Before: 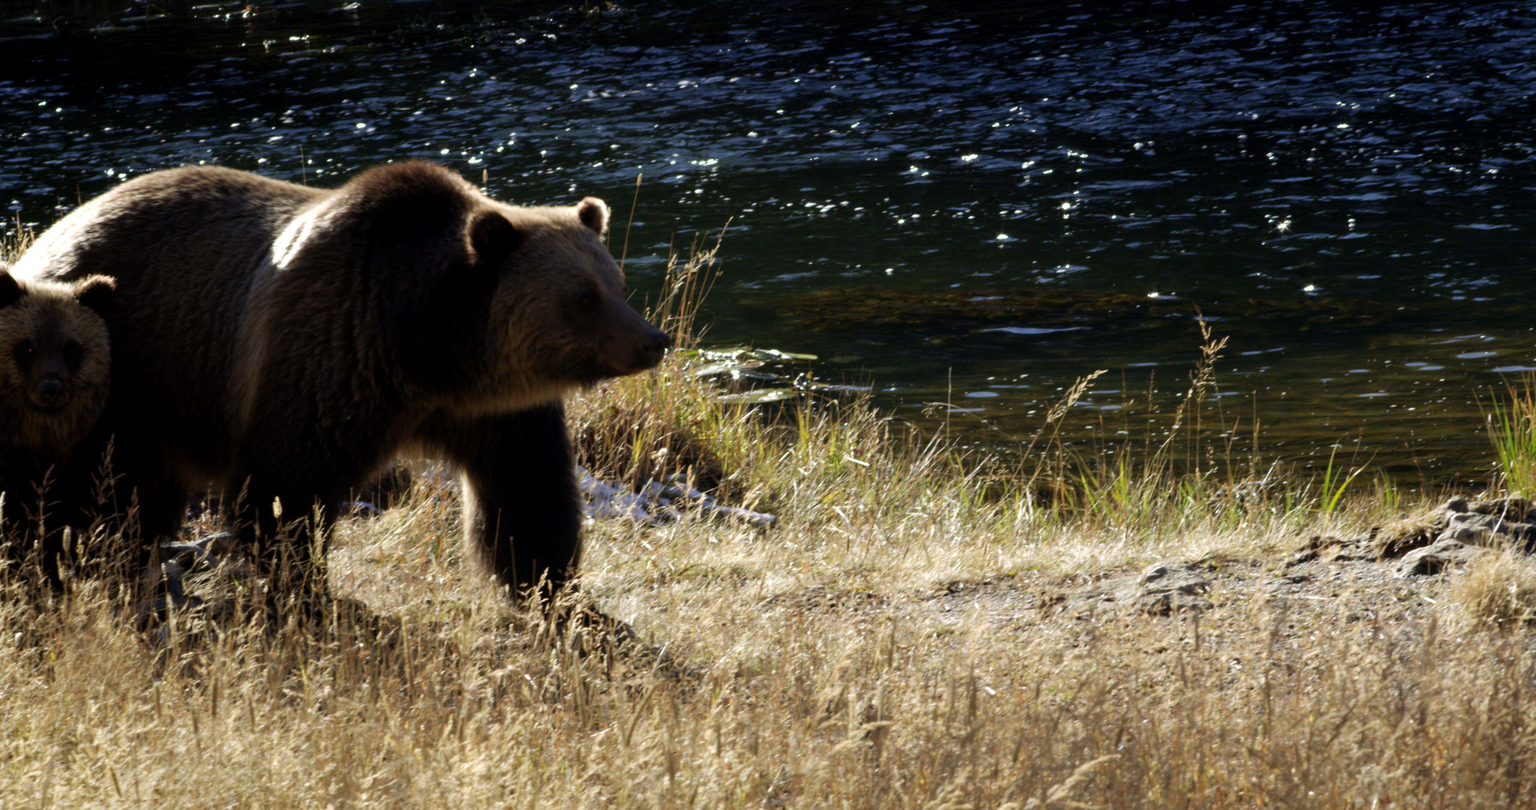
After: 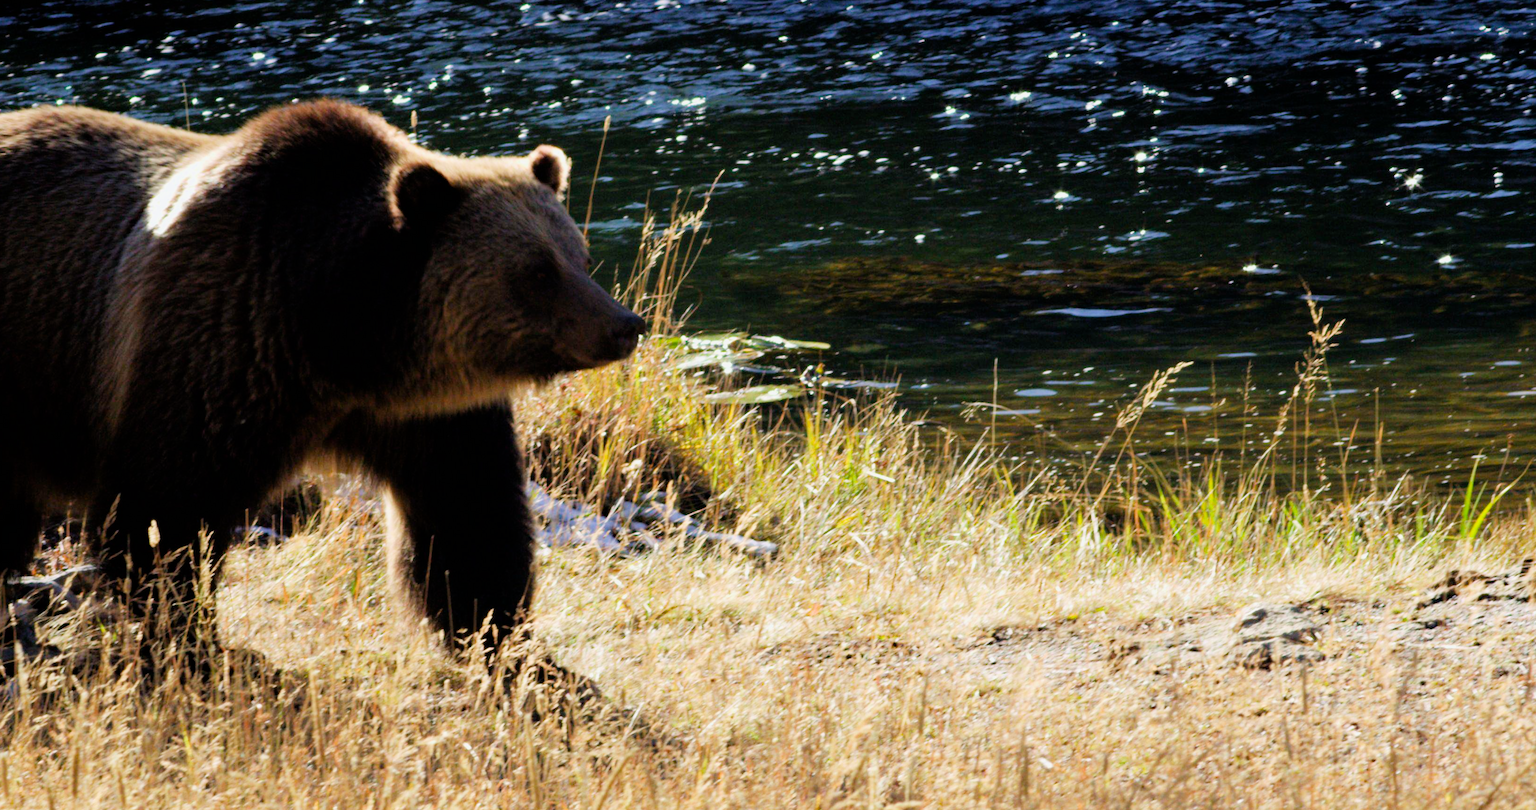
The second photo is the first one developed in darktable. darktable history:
exposure: black level correction 0, exposure 1.173 EV, compensate exposure bias true, compensate highlight preservation false
white balance: emerald 1
filmic rgb: black relative exposure -7.65 EV, white relative exposure 4.56 EV, hardness 3.61
haze removal: compatibility mode true, adaptive false
crop and rotate: left 10.071%, top 10.071%, right 10.02%, bottom 10.02%
